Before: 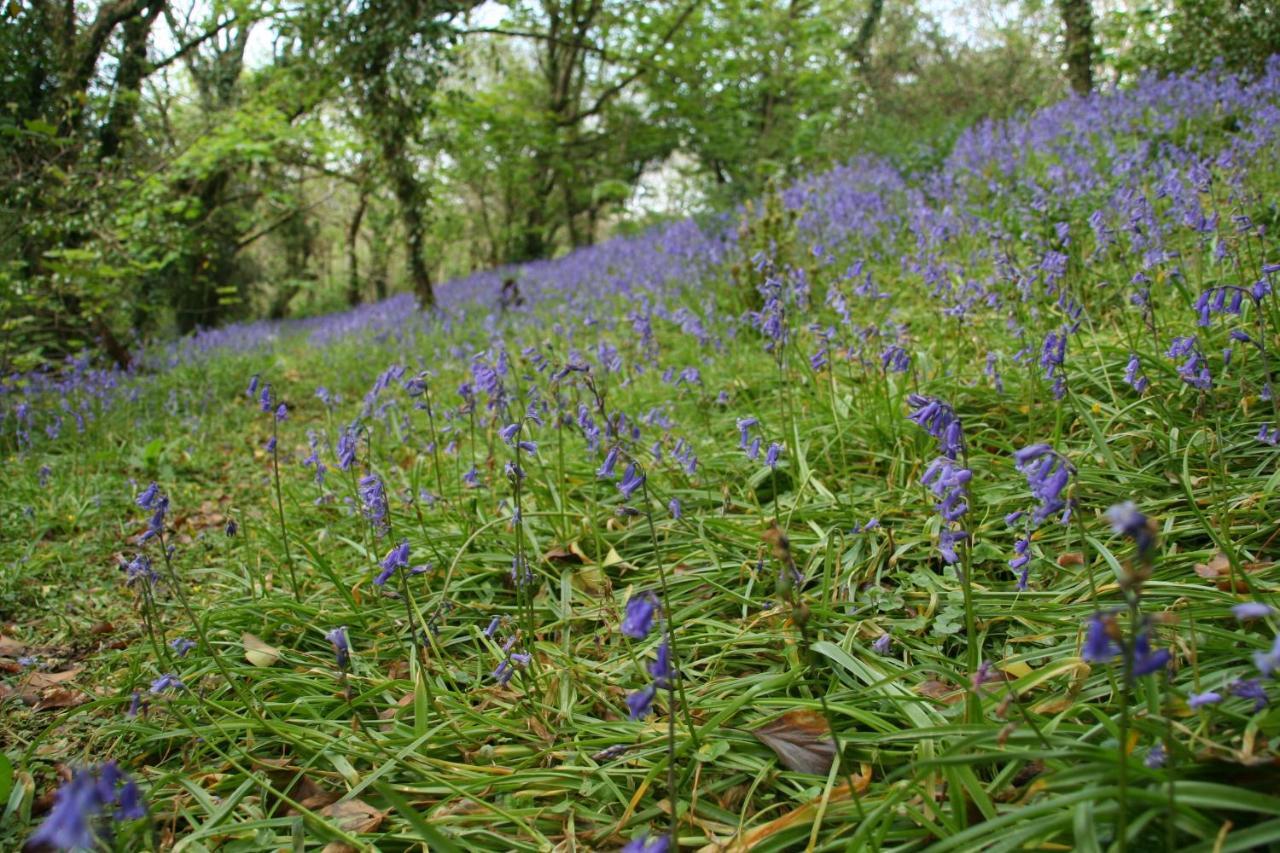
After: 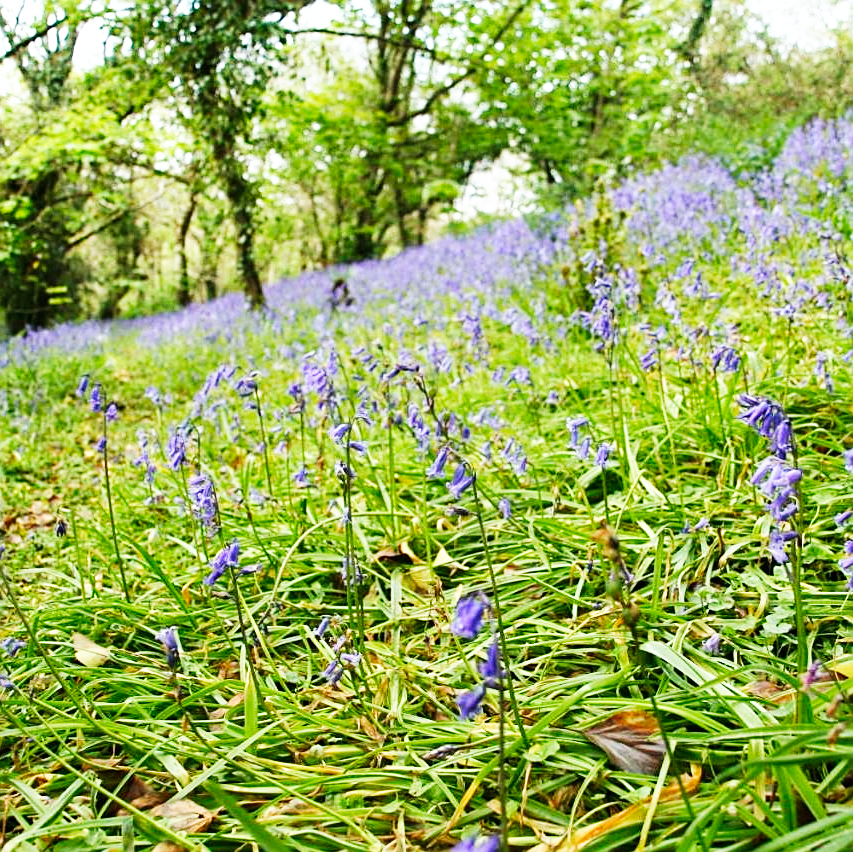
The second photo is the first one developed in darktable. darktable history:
sharpen: on, module defaults
base curve: curves: ch0 [(0, 0) (0.007, 0.004) (0.027, 0.03) (0.046, 0.07) (0.207, 0.54) (0.442, 0.872) (0.673, 0.972) (1, 1)], preserve colors none
crop and rotate: left 13.342%, right 19.991%
